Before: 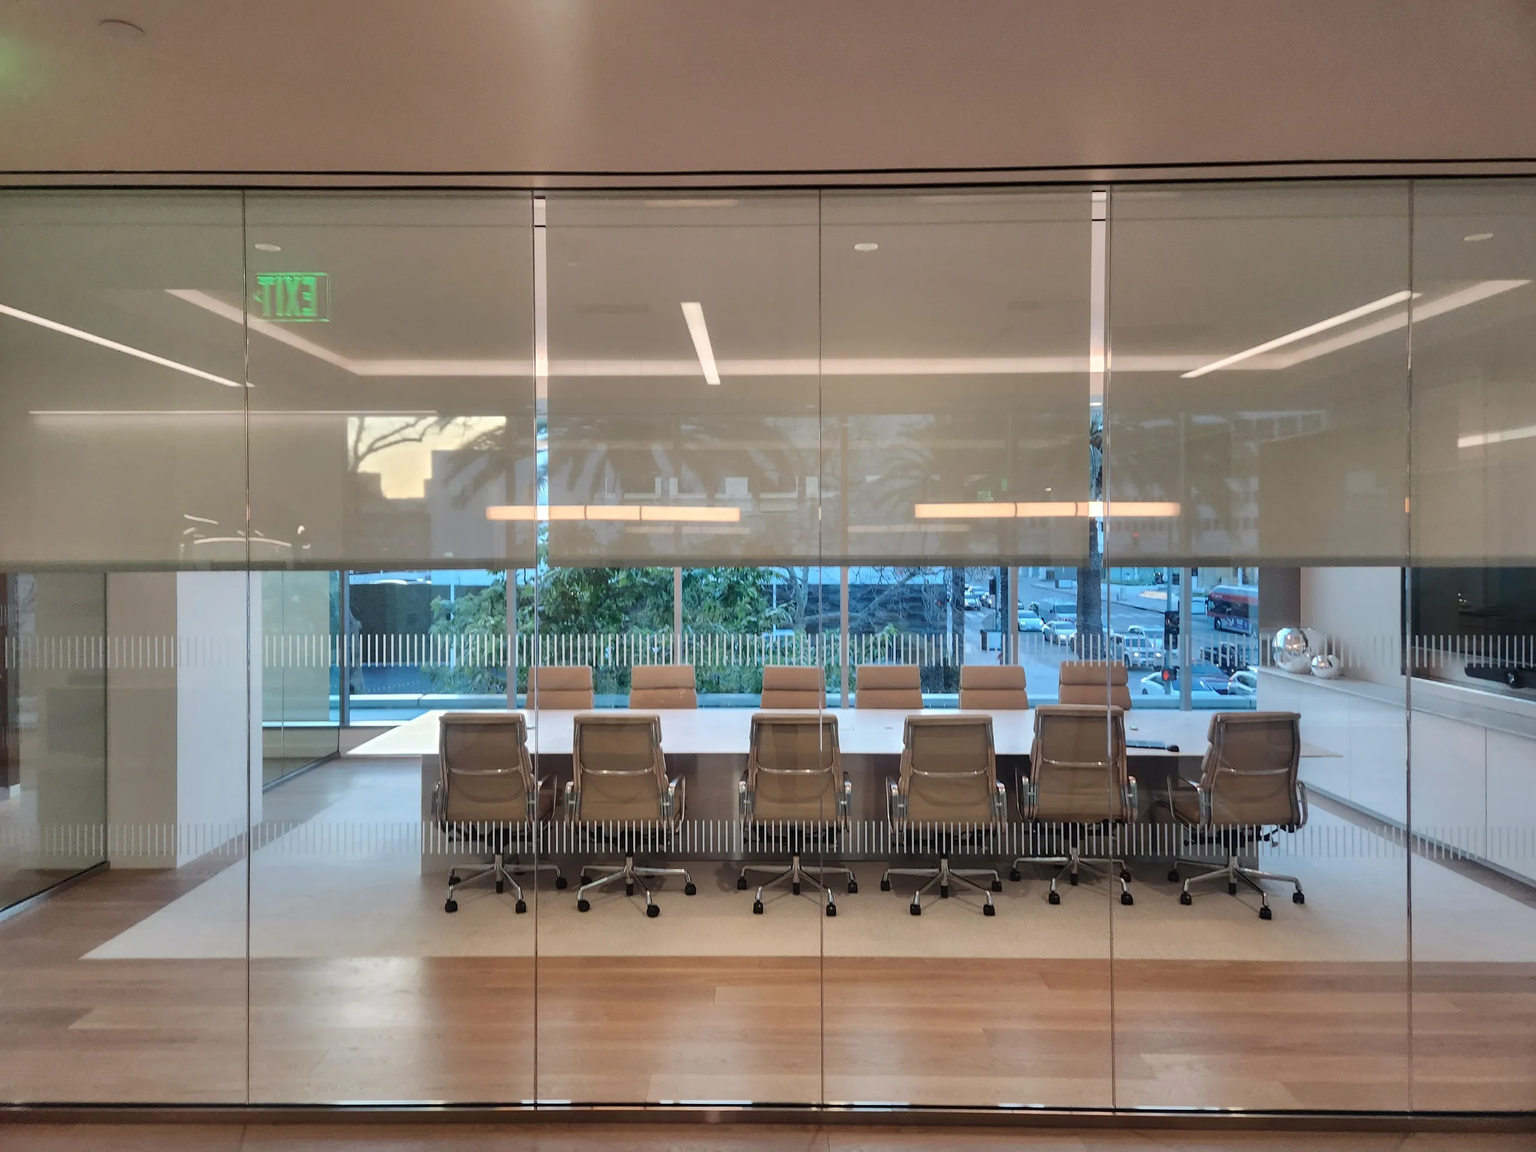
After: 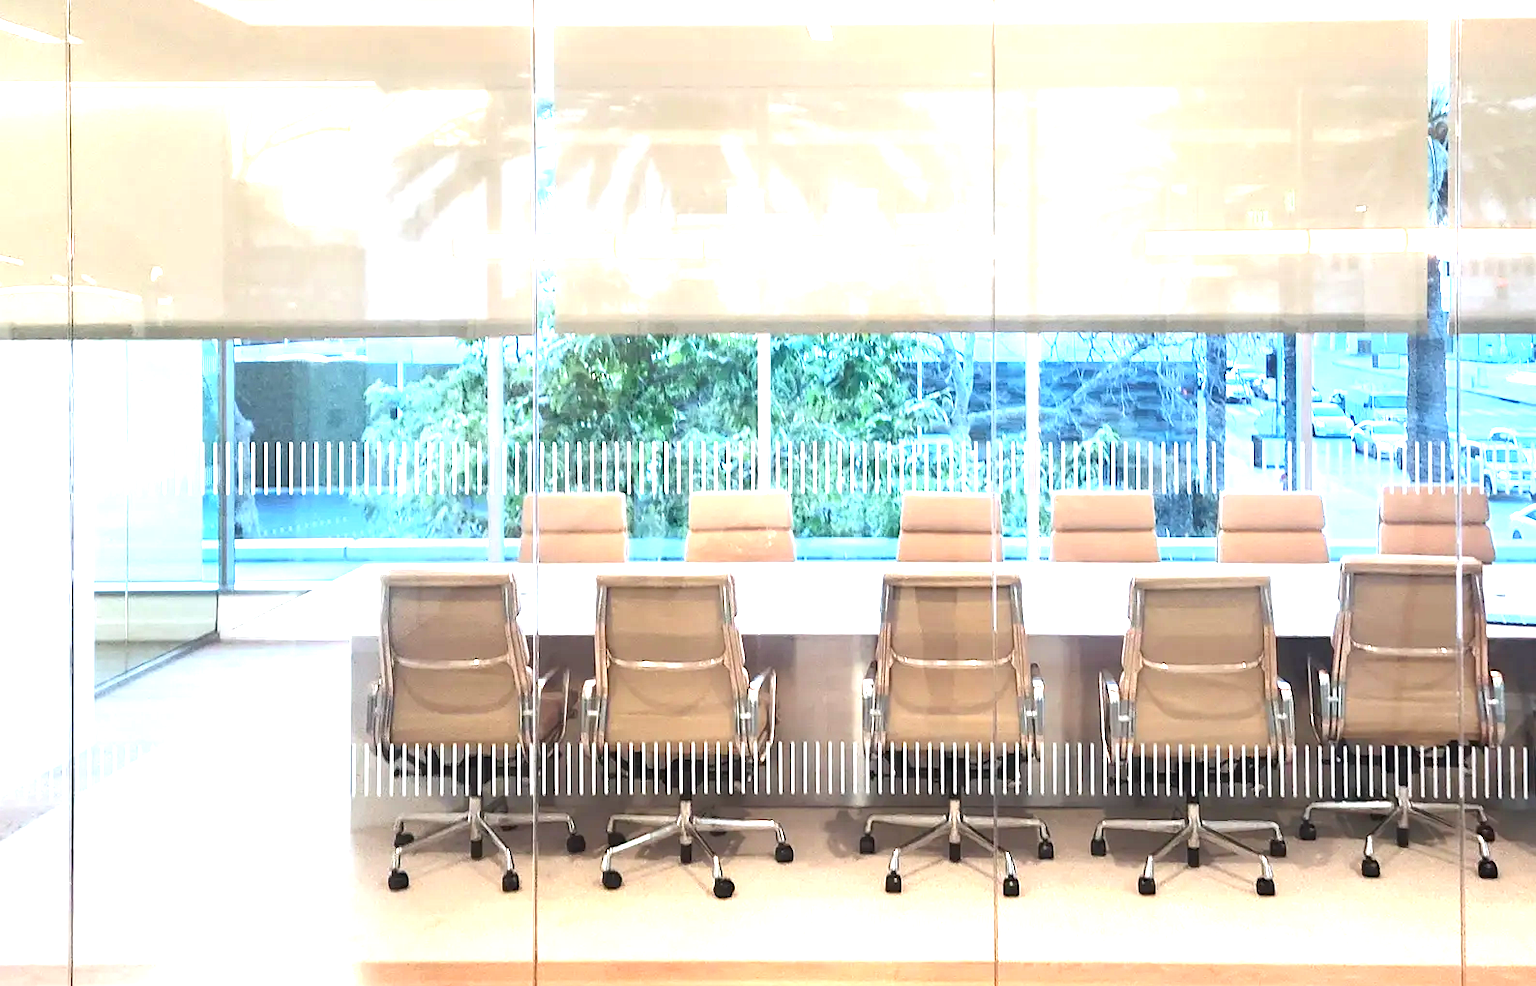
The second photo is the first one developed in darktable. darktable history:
crop: left 13.312%, top 31.28%, right 24.627%, bottom 15.582%
exposure: black level correction 0, exposure 2 EV, compensate highlight preservation false
